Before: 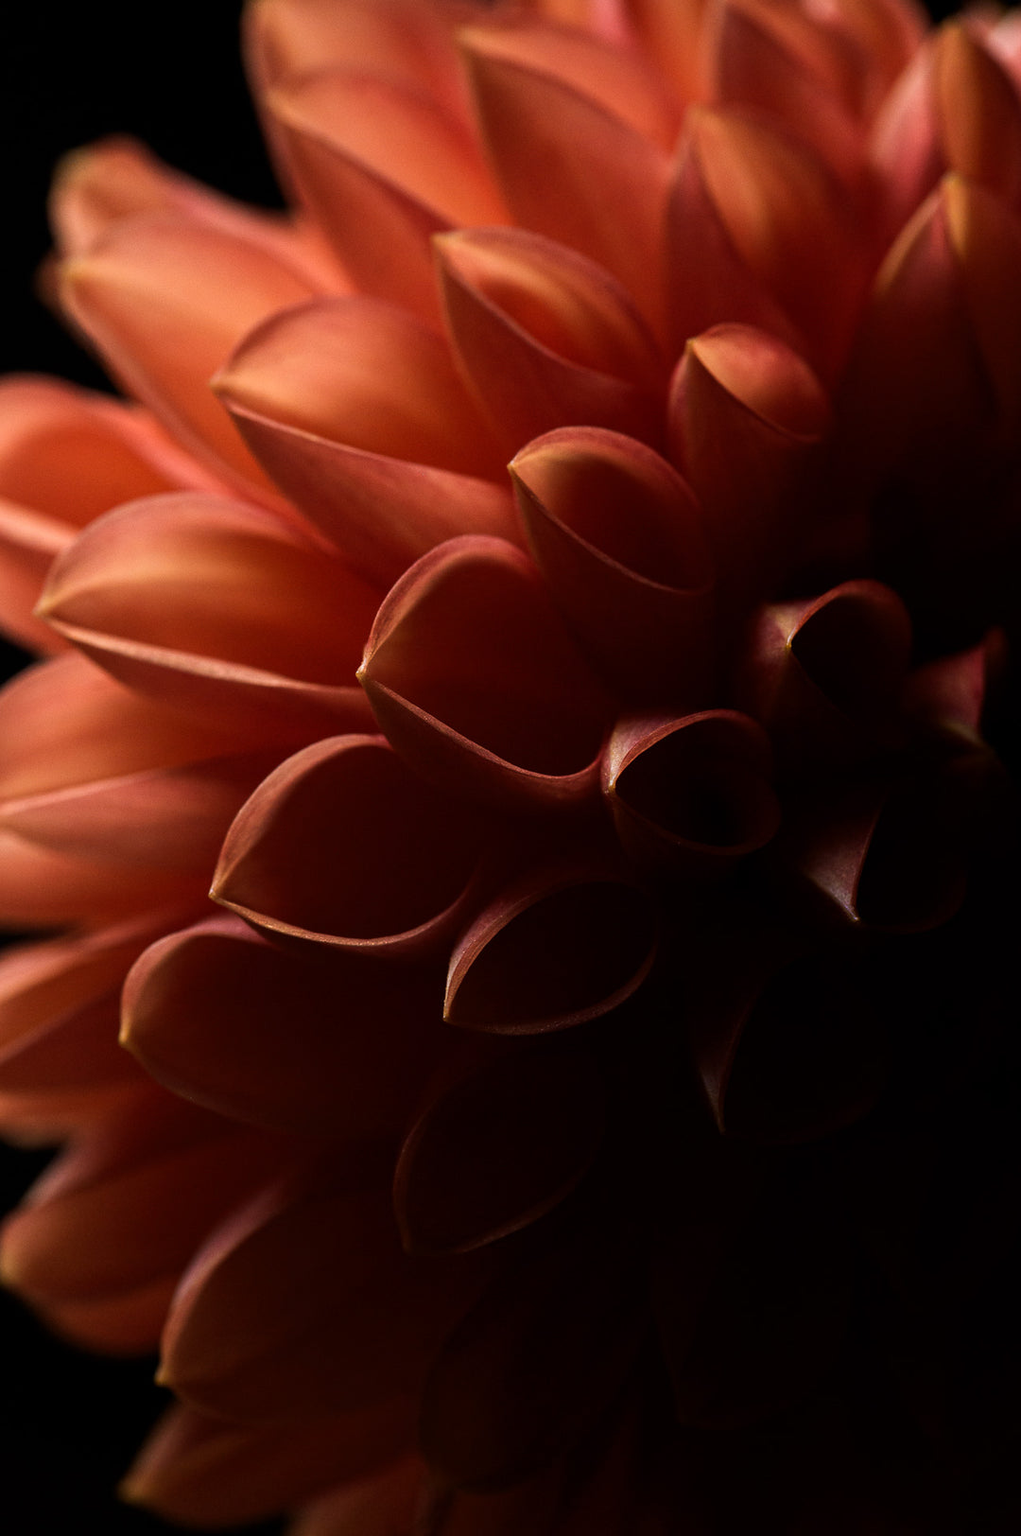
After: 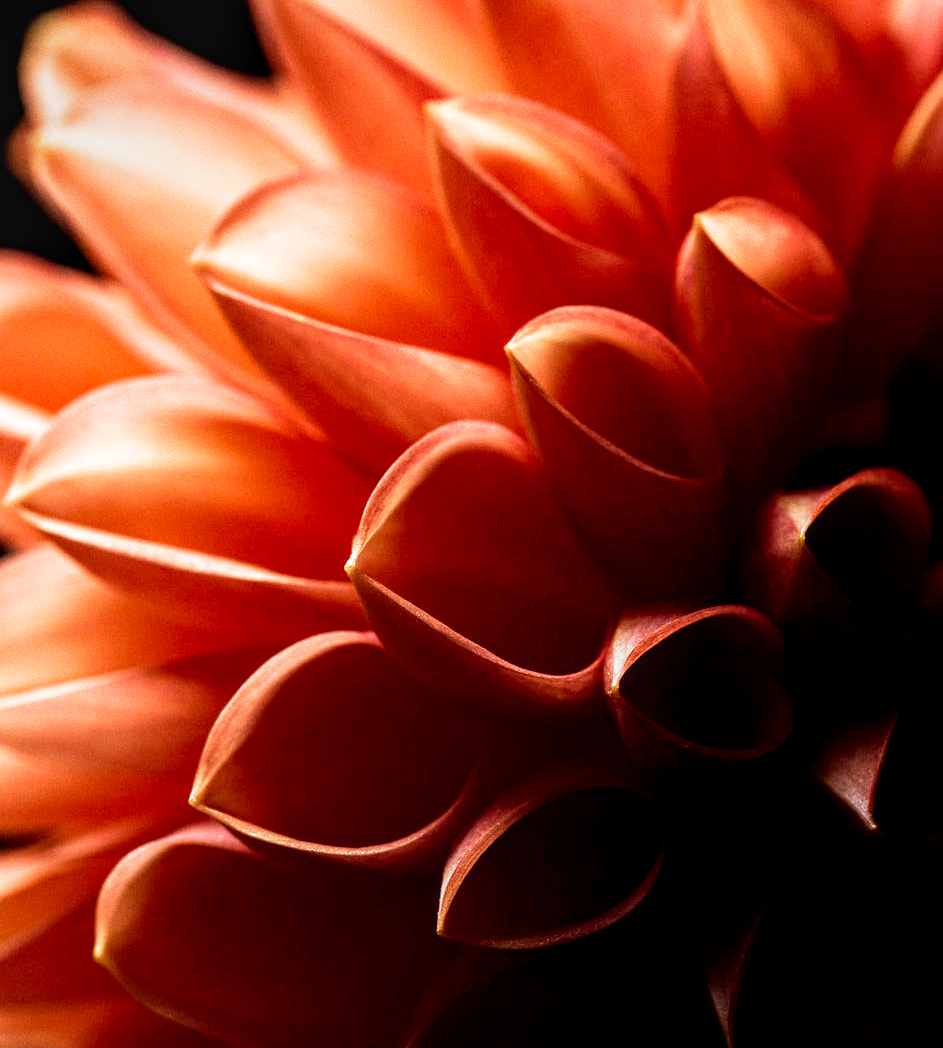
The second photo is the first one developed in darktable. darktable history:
local contrast: on, module defaults
filmic rgb: middle gray luminance 9.23%, black relative exposure -10.55 EV, white relative exposure 3.45 EV, threshold 6 EV, target black luminance 0%, hardness 5.98, latitude 59.69%, contrast 1.087, highlights saturation mix 5%, shadows ↔ highlights balance 29.23%, add noise in highlights 0, preserve chrominance no, color science v3 (2019), use custom middle-gray values true, iterations of high-quality reconstruction 0, contrast in highlights soft, enable highlight reconstruction true
crop: left 3.015%, top 8.969%, right 9.647%, bottom 26.457%
exposure: exposure 0.7 EV, compensate highlight preservation false
